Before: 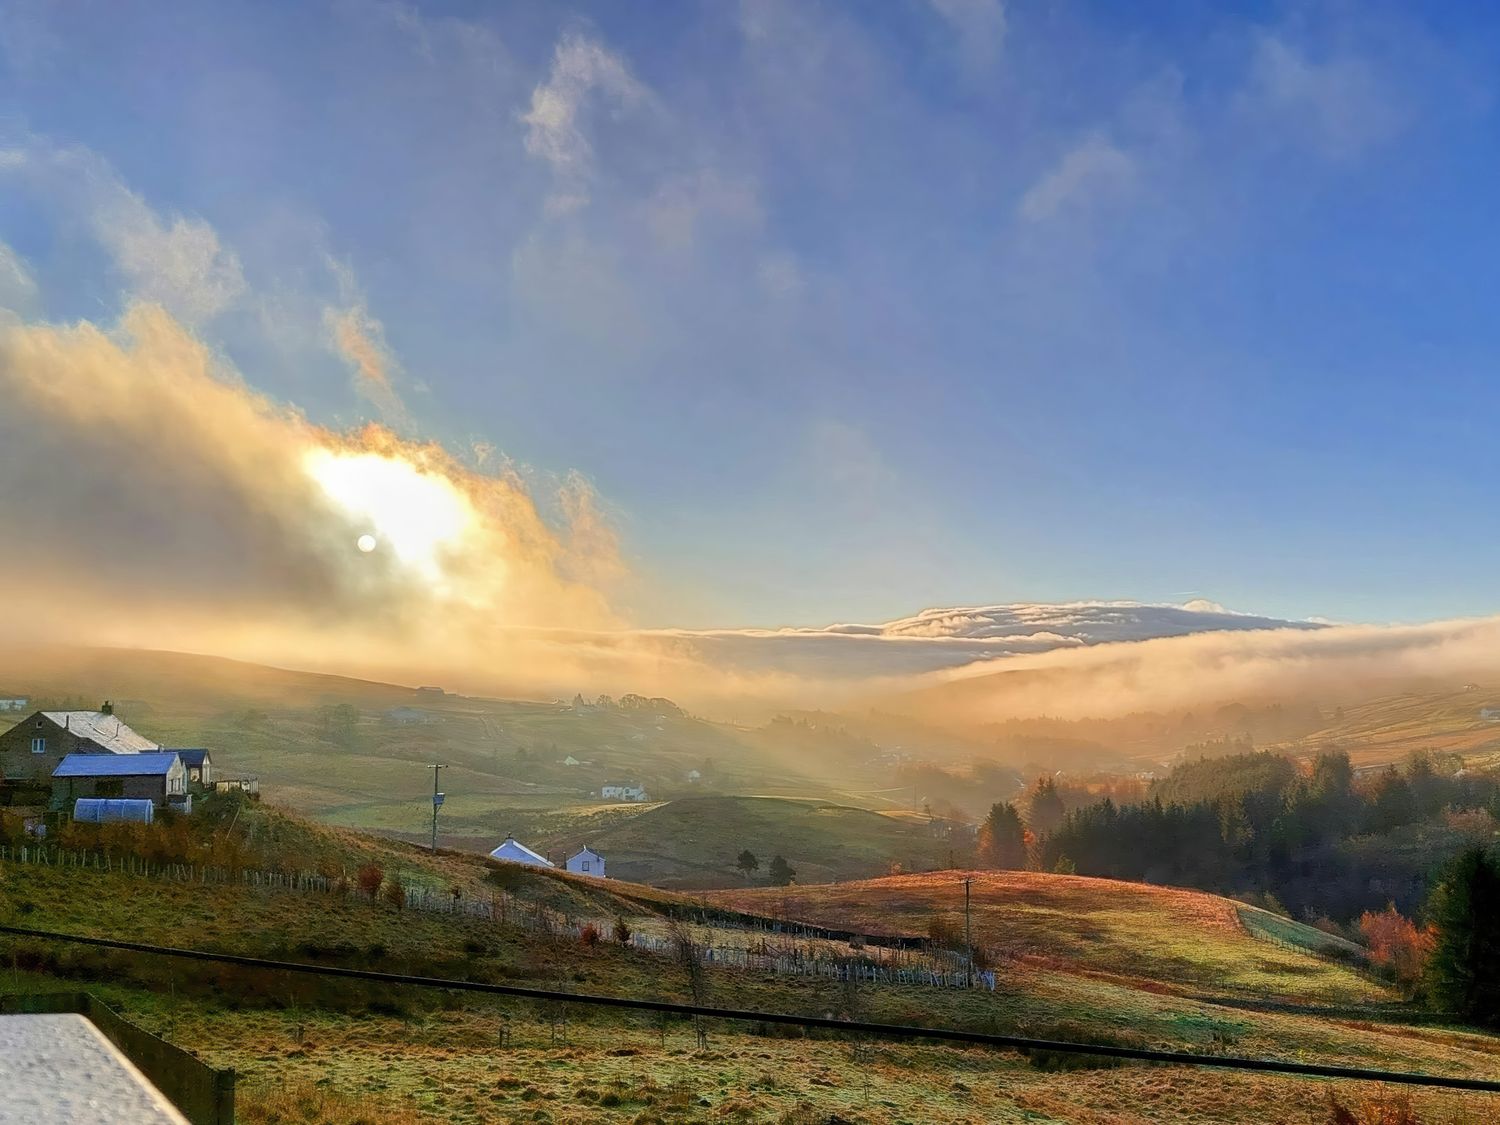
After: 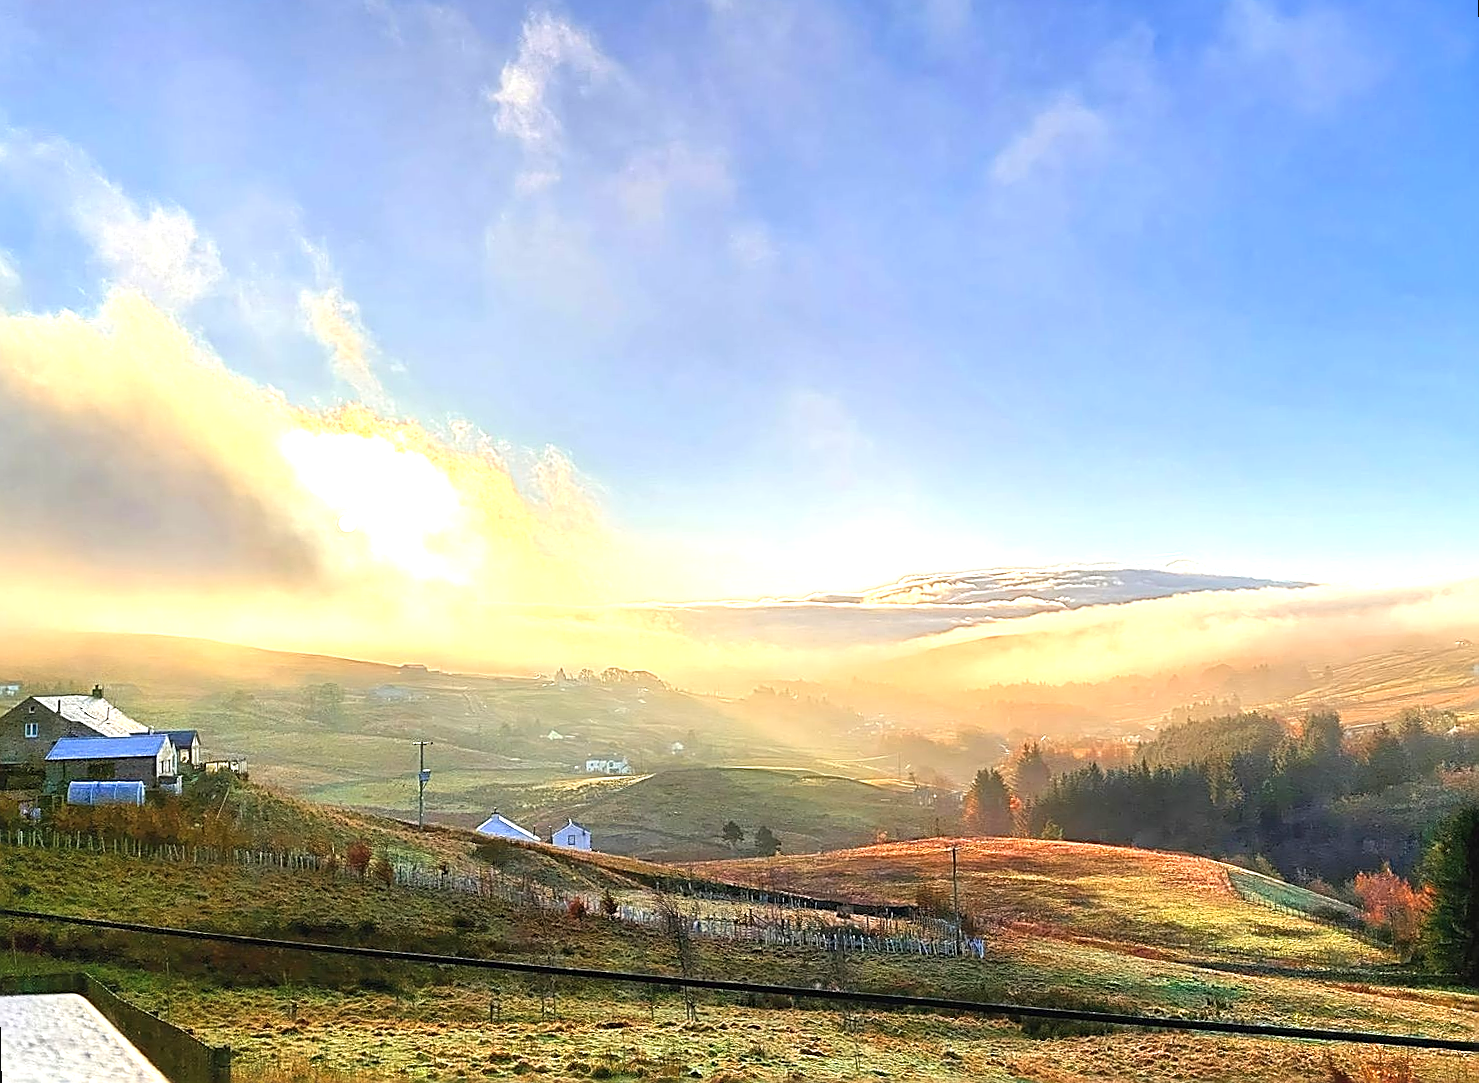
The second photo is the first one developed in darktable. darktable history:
sharpen: amount 0.901
rotate and perspective: rotation -1.32°, lens shift (horizontal) -0.031, crop left 0.015, crop right 0.985, crop top 0.047, crop bottom 0.982
exposure: black level correction -0.002, exposure 1.115 EV, compensate highlight preservation false
